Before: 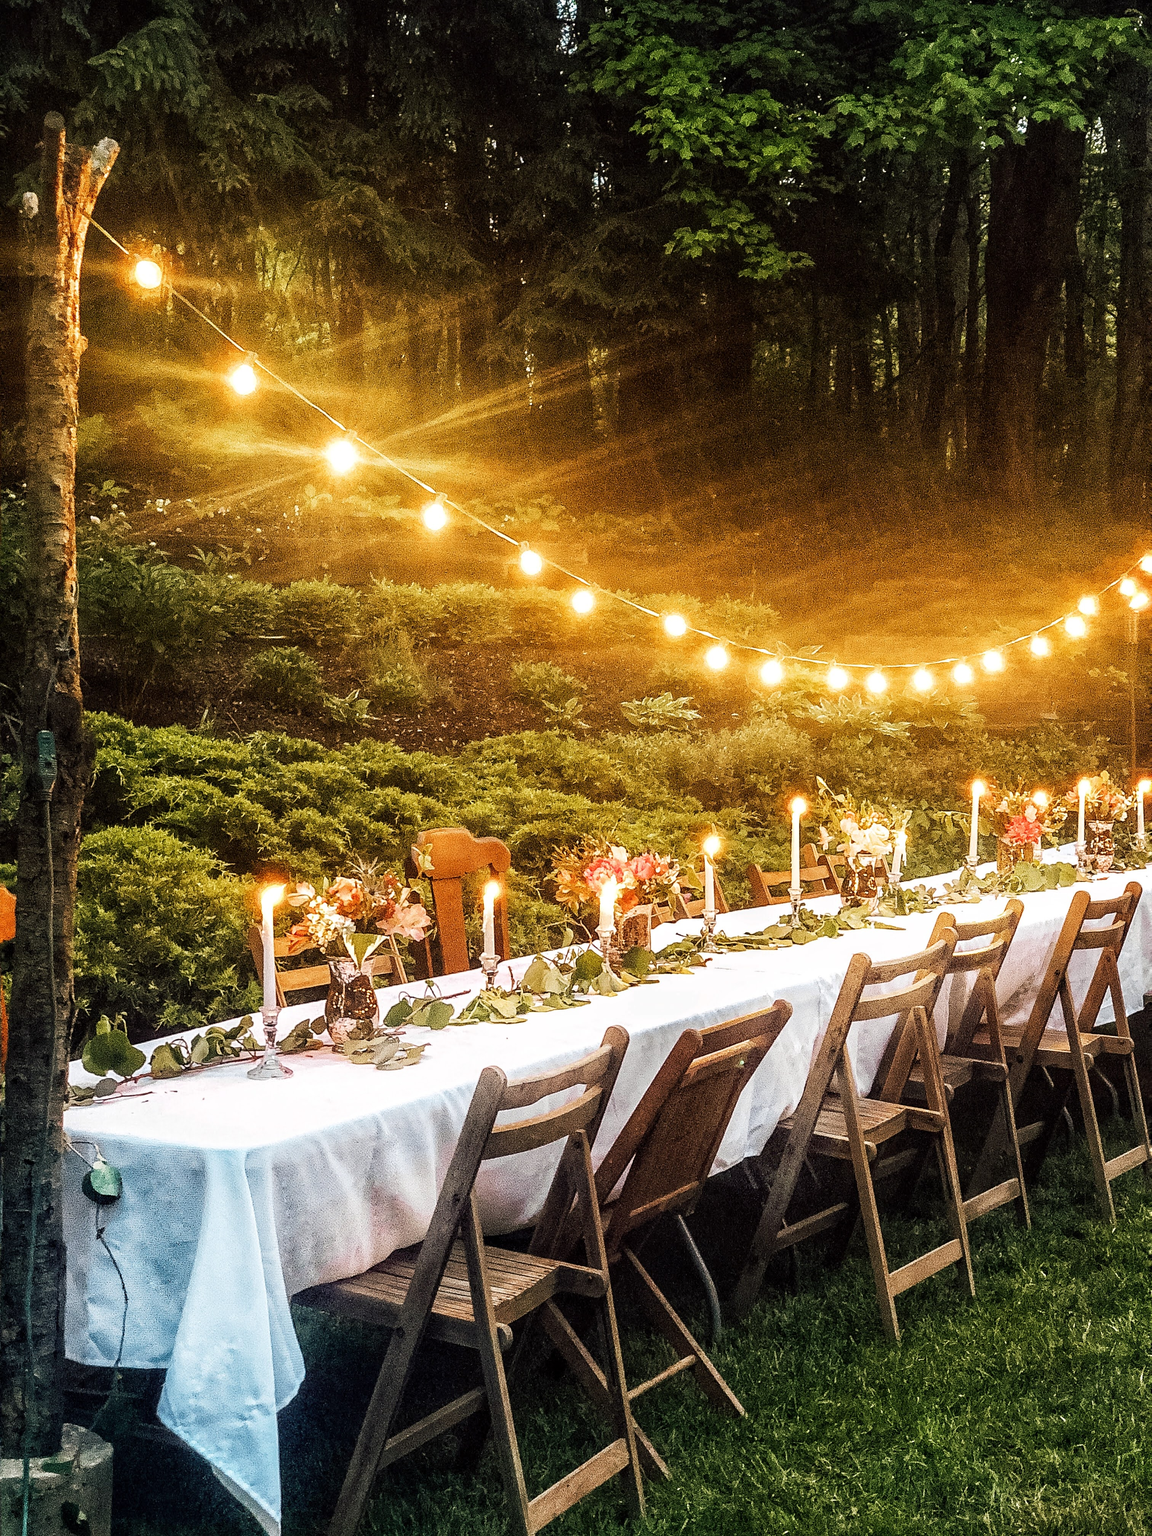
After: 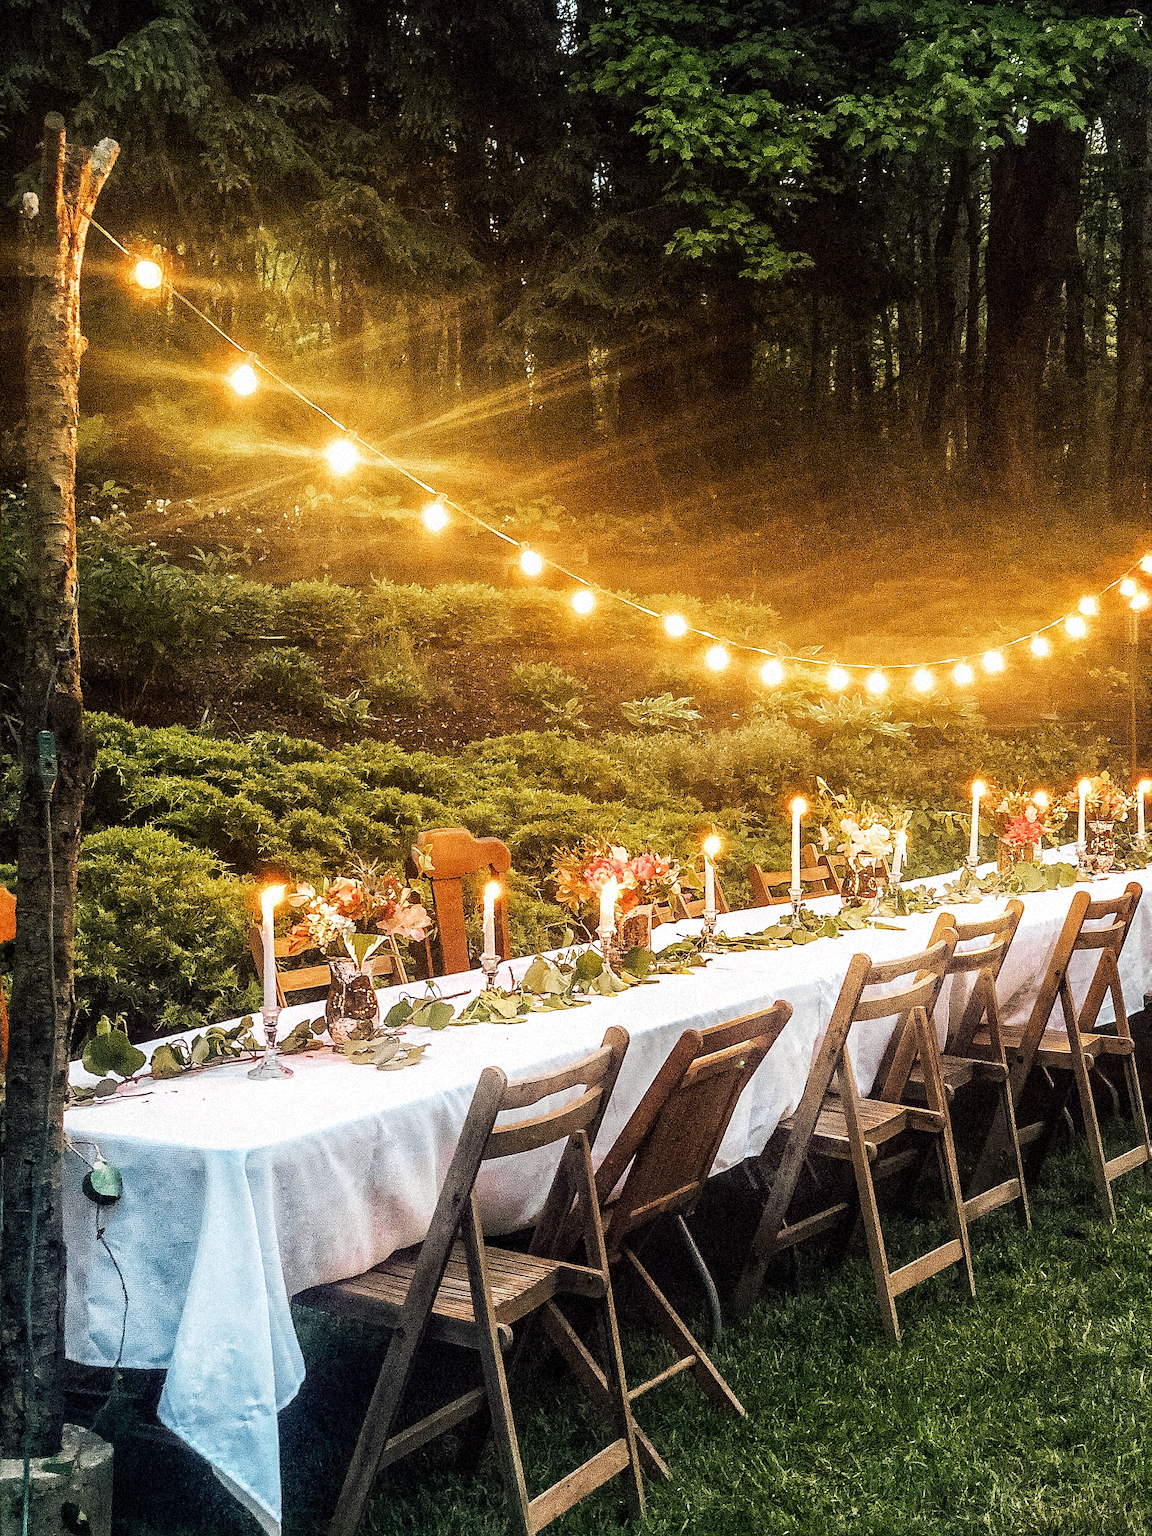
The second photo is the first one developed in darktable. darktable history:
sharpen: radius 0.969, amount 0.604
grain: mid-tones bias 0%
